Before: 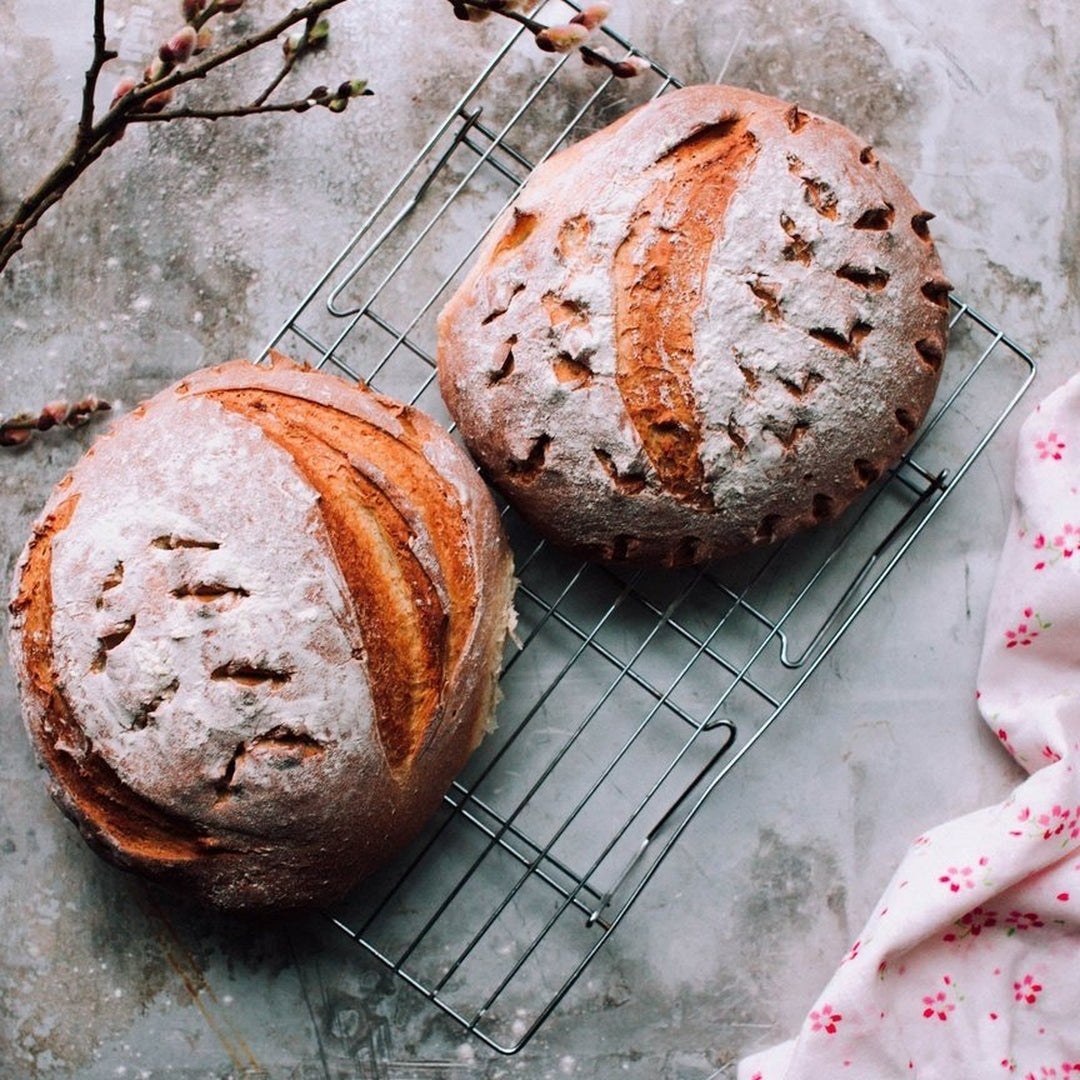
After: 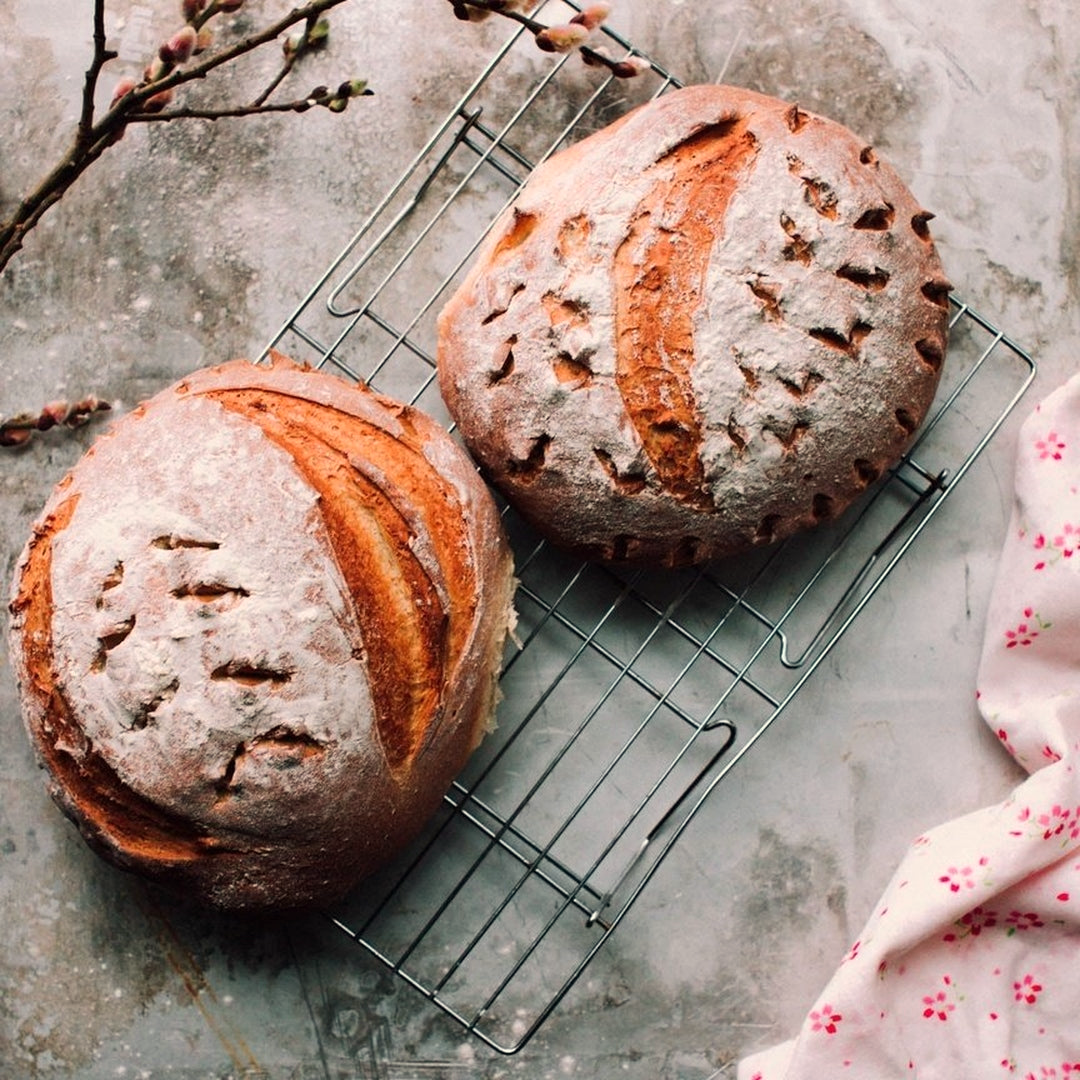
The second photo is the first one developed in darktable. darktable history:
exposure: compensate highlight preservation false
white balance: red 1.045, blue 0.932
